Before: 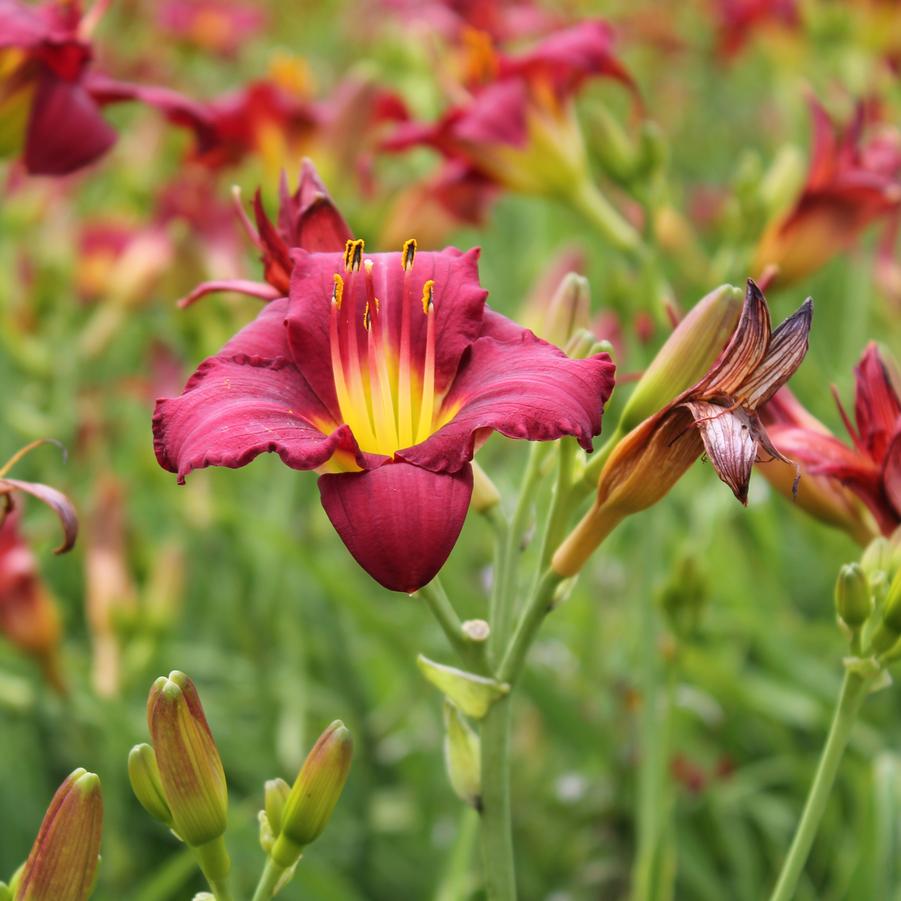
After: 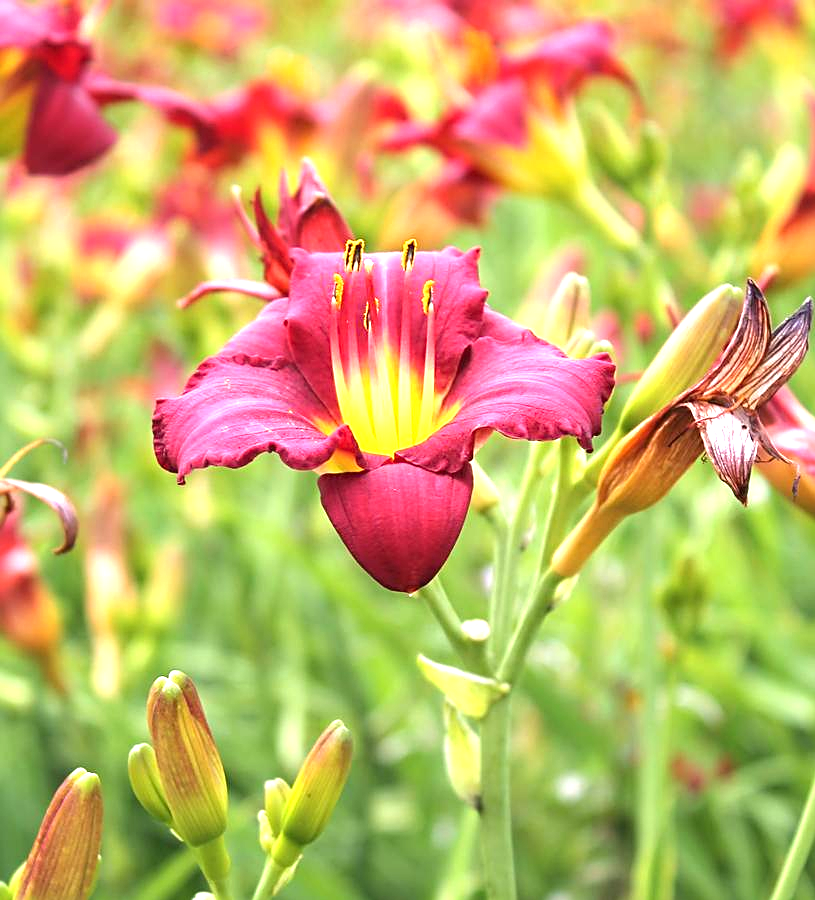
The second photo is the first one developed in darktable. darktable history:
sharpen: on, module defaults
crop: right 9.478%, bottom 0.024%
exposure: black level correction 0, exposure 1.2 EV, compensate exposure bias true, compensate highlight preservation false
